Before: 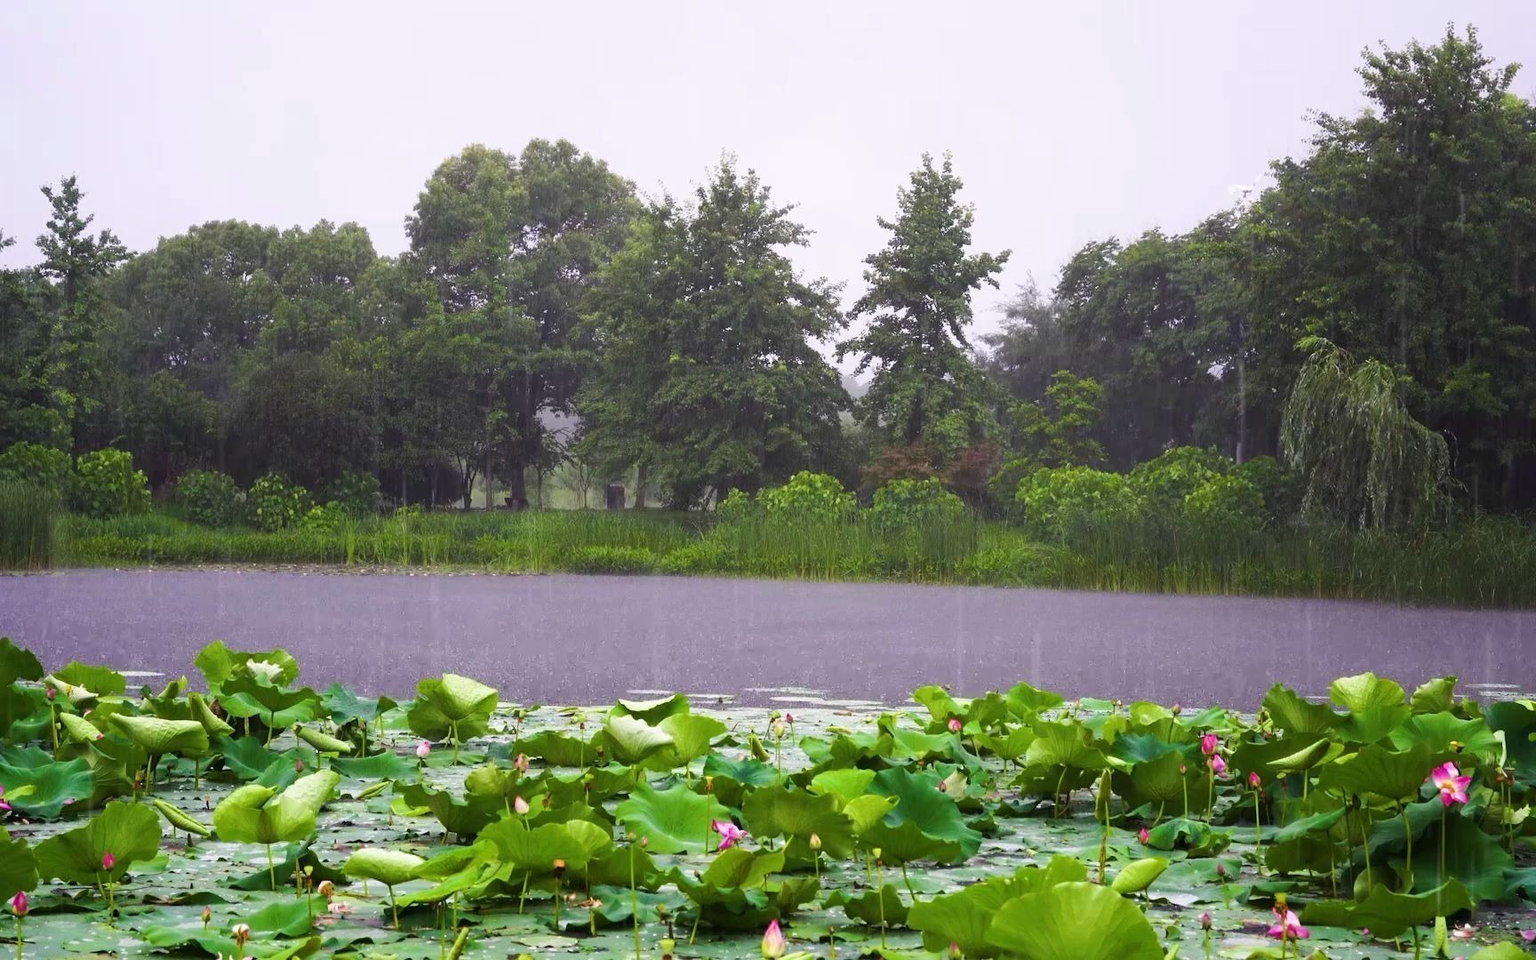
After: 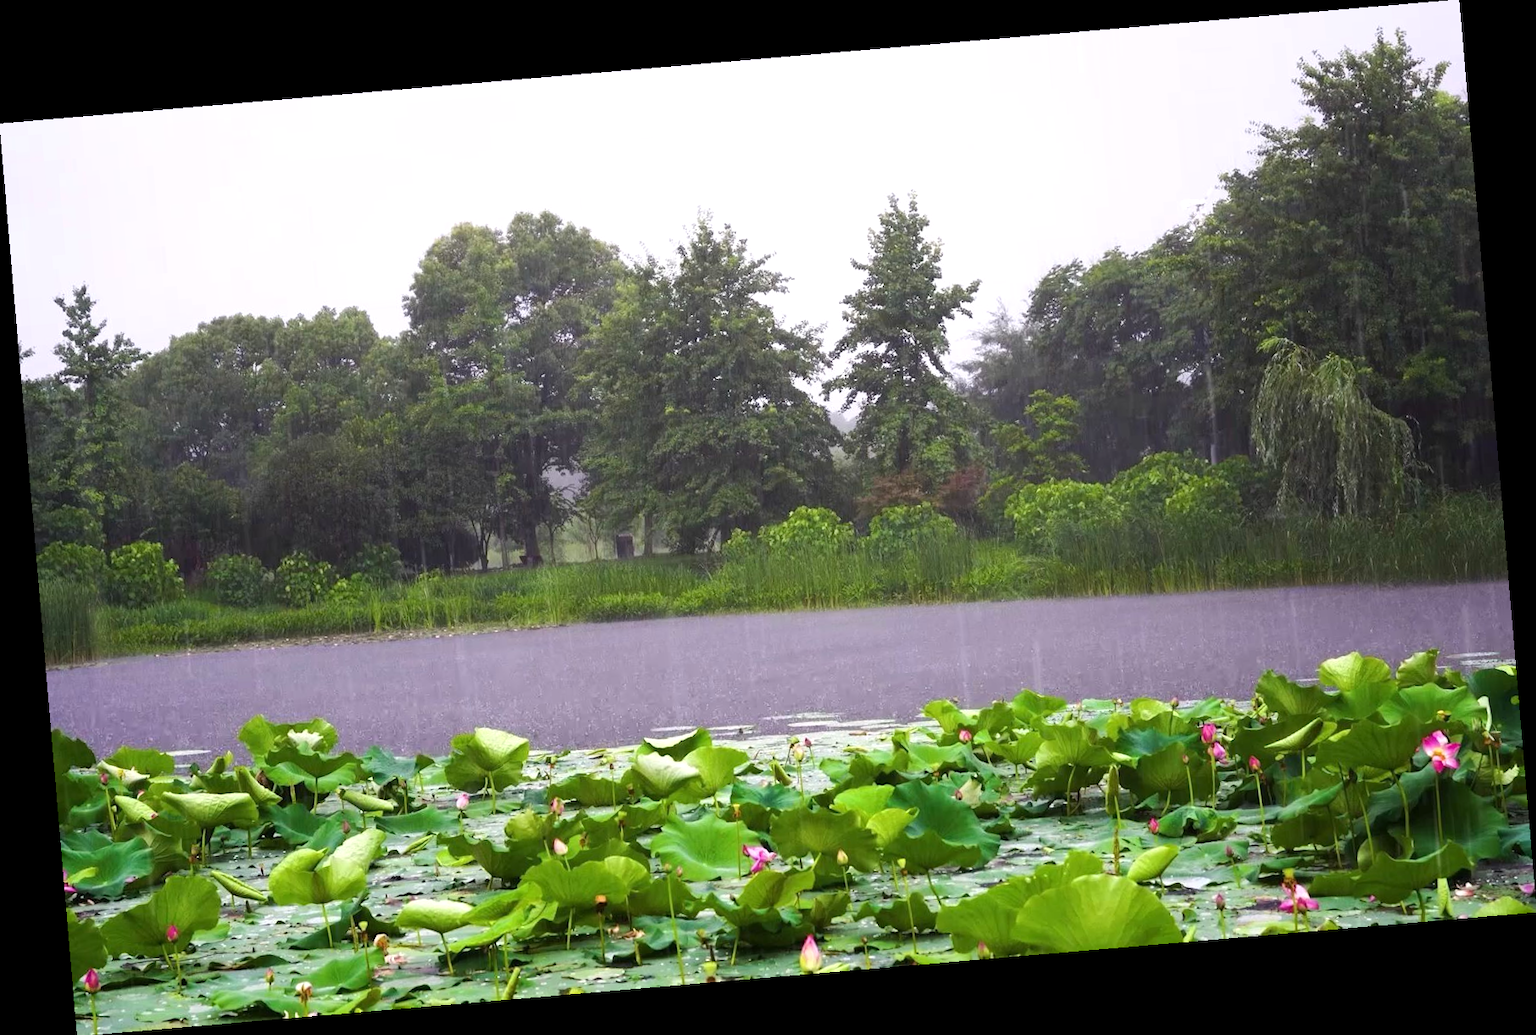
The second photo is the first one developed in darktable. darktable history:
rotate and perspective: rotation -4.86°, automatic cropping off
exposure: exposure 0.217 EV, compensate highlight preservation false
